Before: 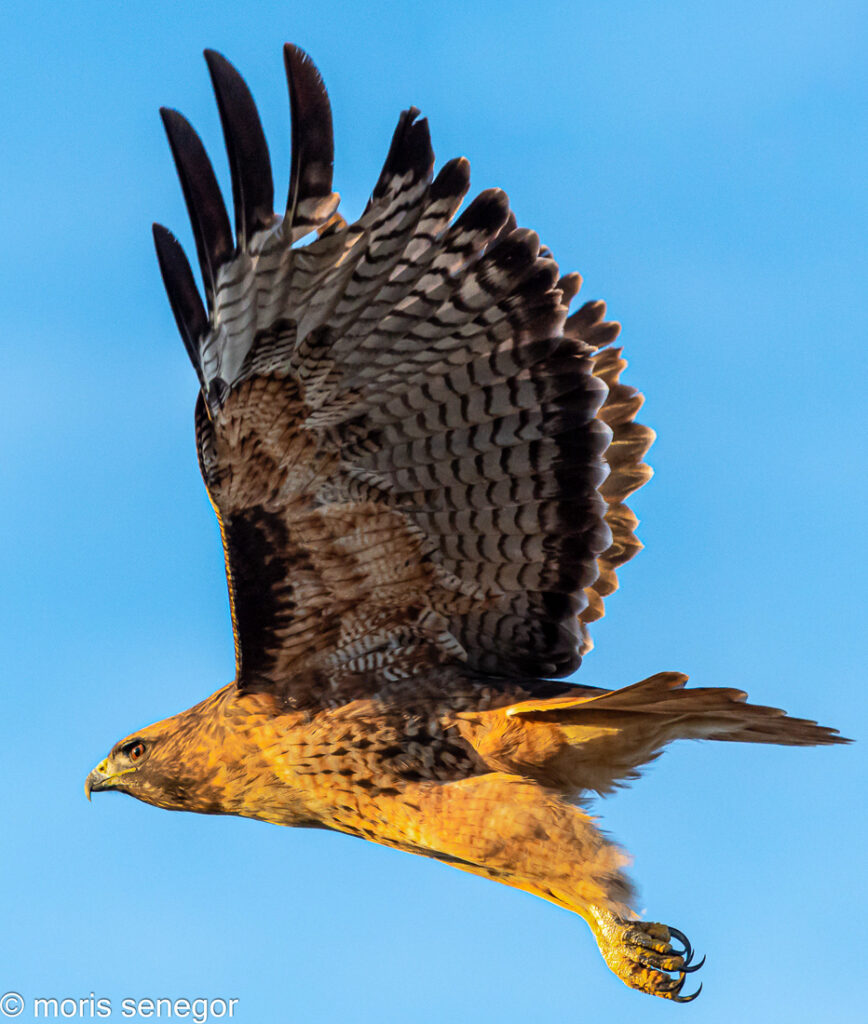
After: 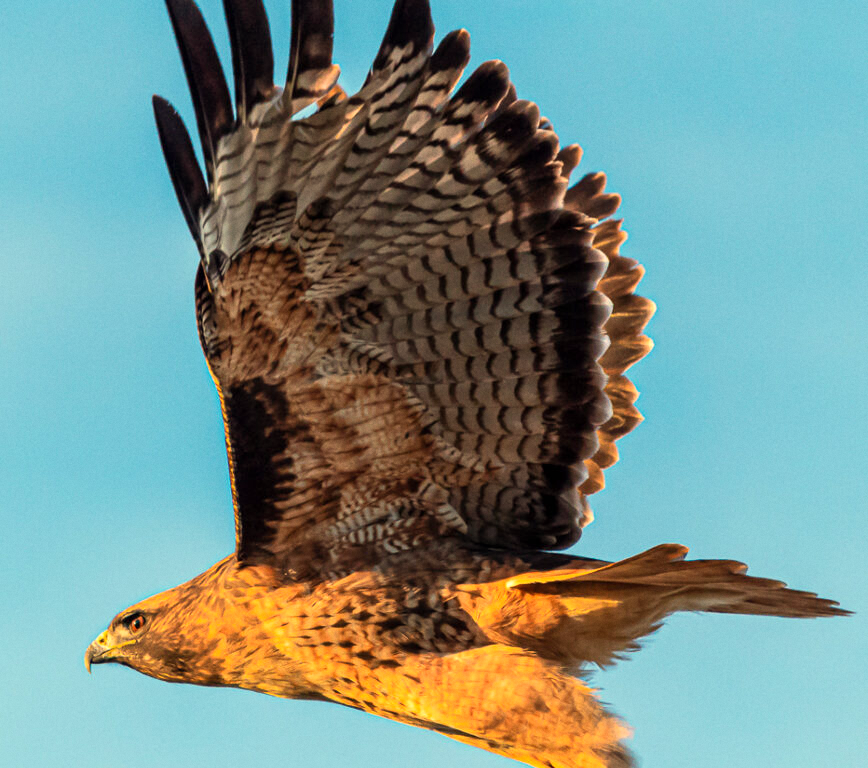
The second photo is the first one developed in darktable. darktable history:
white balance: red 1.123, blue 0.83
crop and rotate: top 12.5%, bottom 12.5%
exposure: exposure 0.207 EV, compensate highlight preservation false
grain: coarseness 0.09 ISO, strength 10%
